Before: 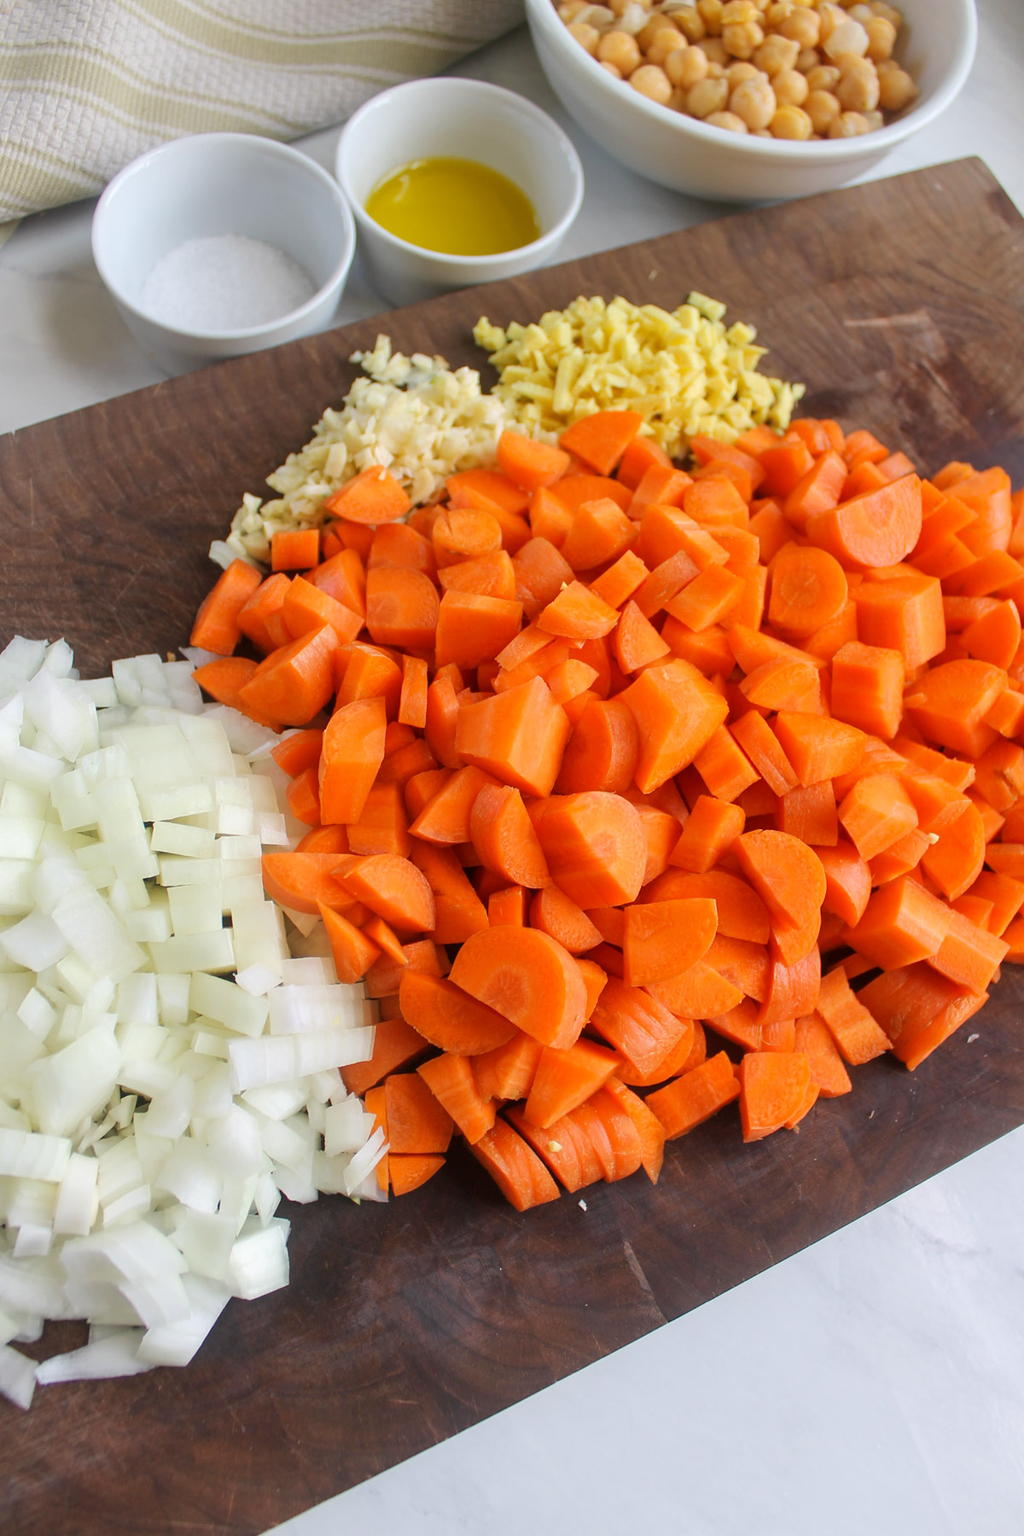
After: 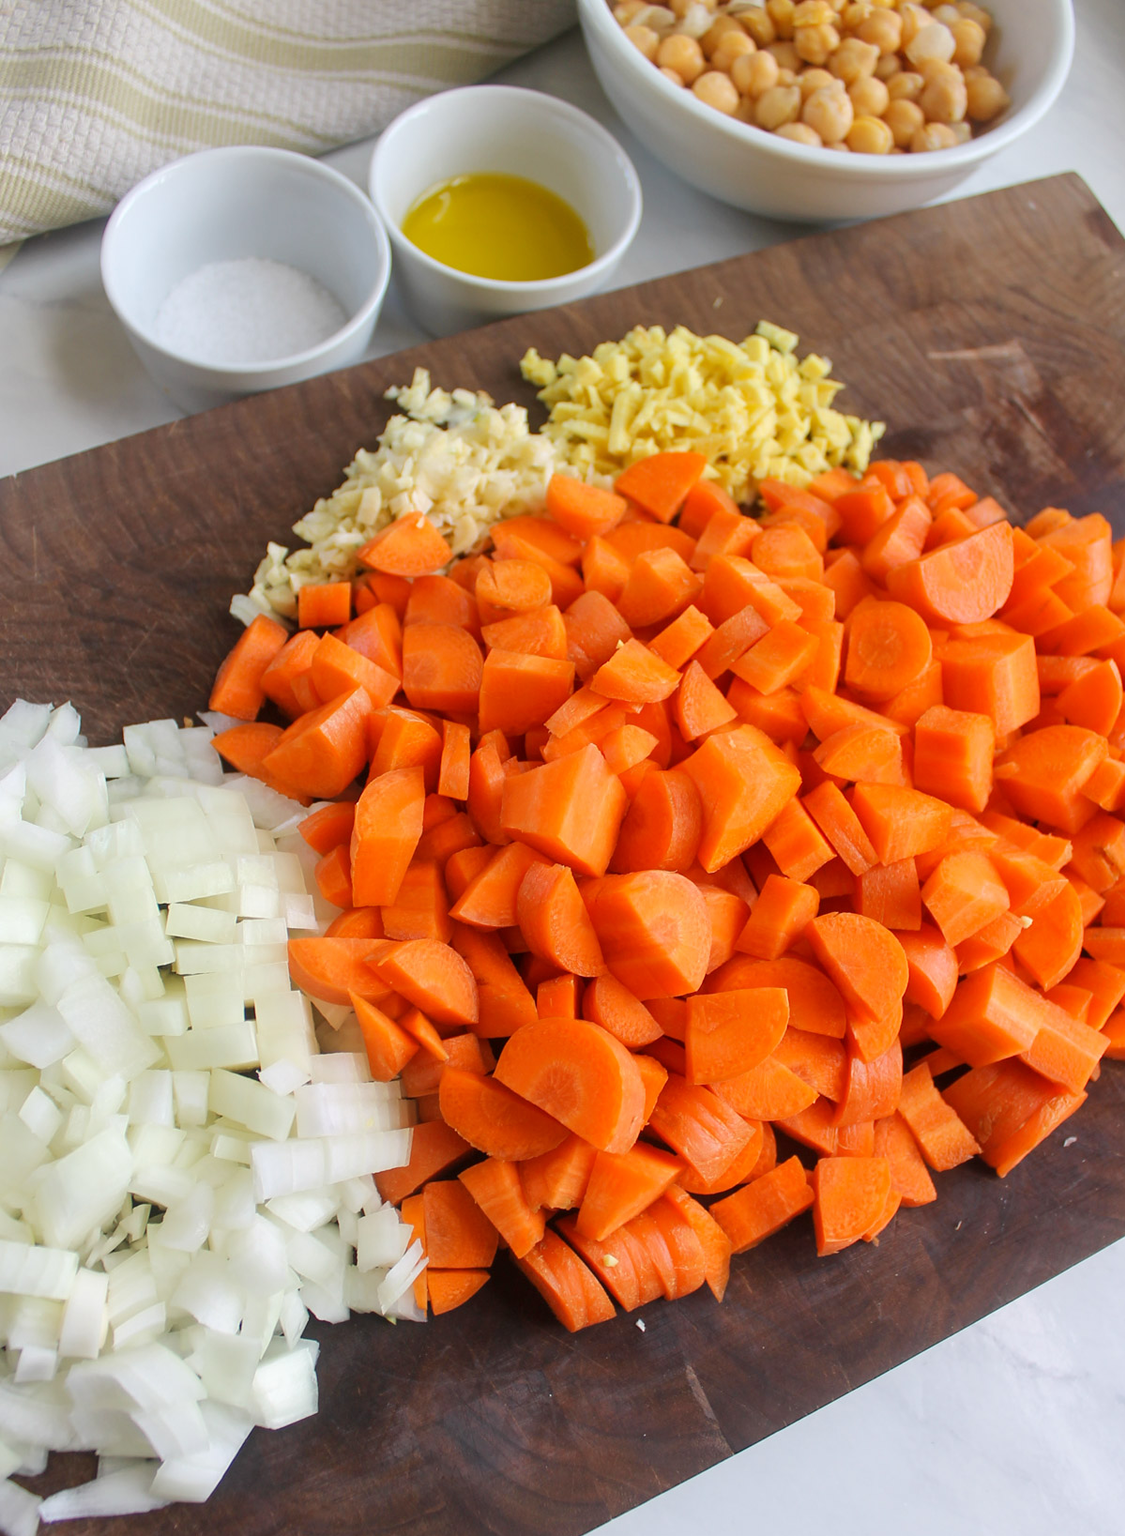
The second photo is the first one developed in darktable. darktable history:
crop: bottom 9.03%
